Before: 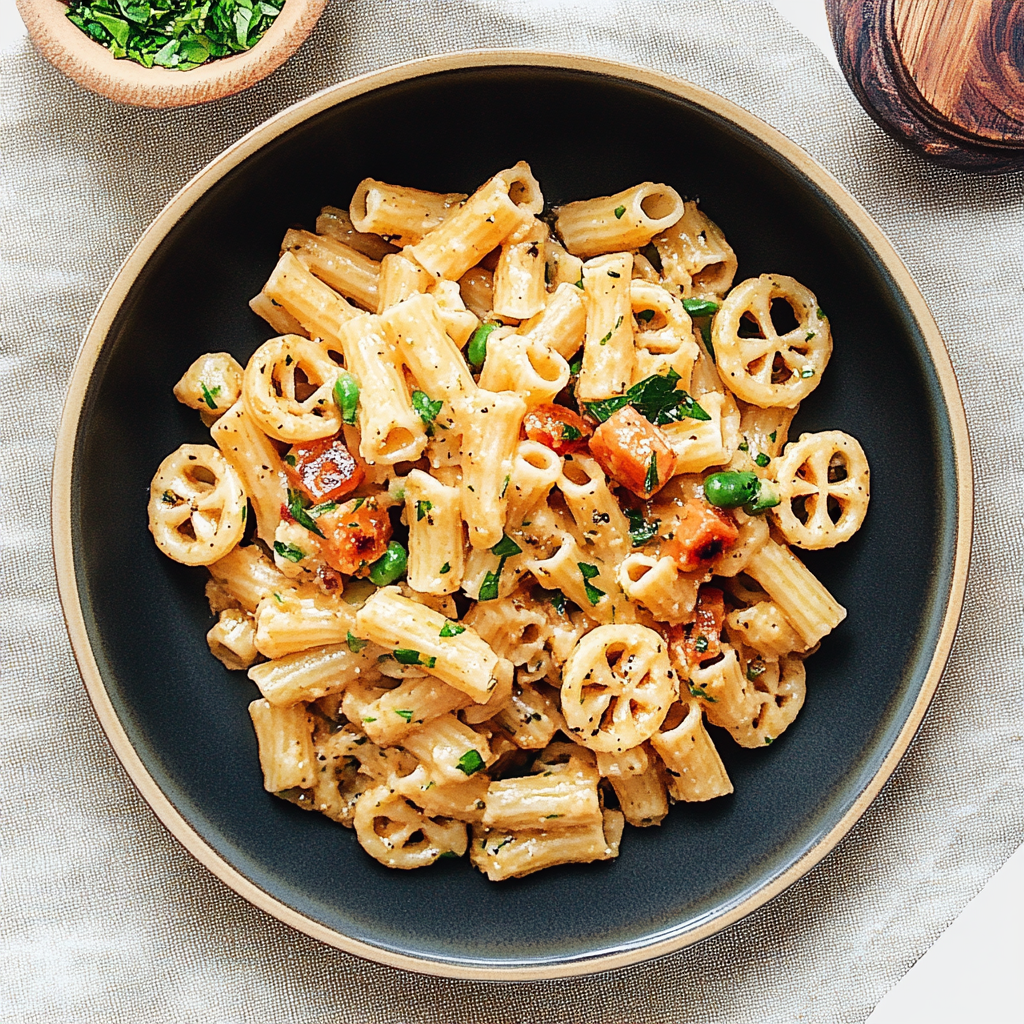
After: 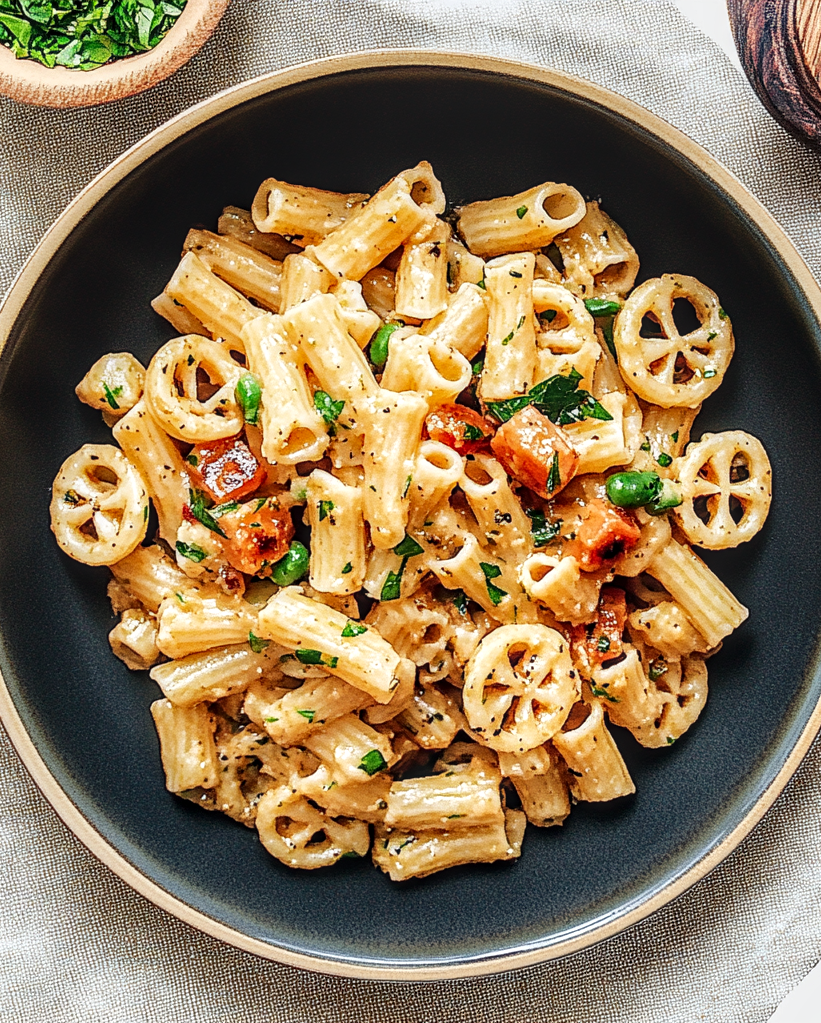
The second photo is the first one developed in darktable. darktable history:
crop and rotate: left 9.597%, right 10.195%
local contrast: highlights 61%, detail 143%, midtone range 0.428
